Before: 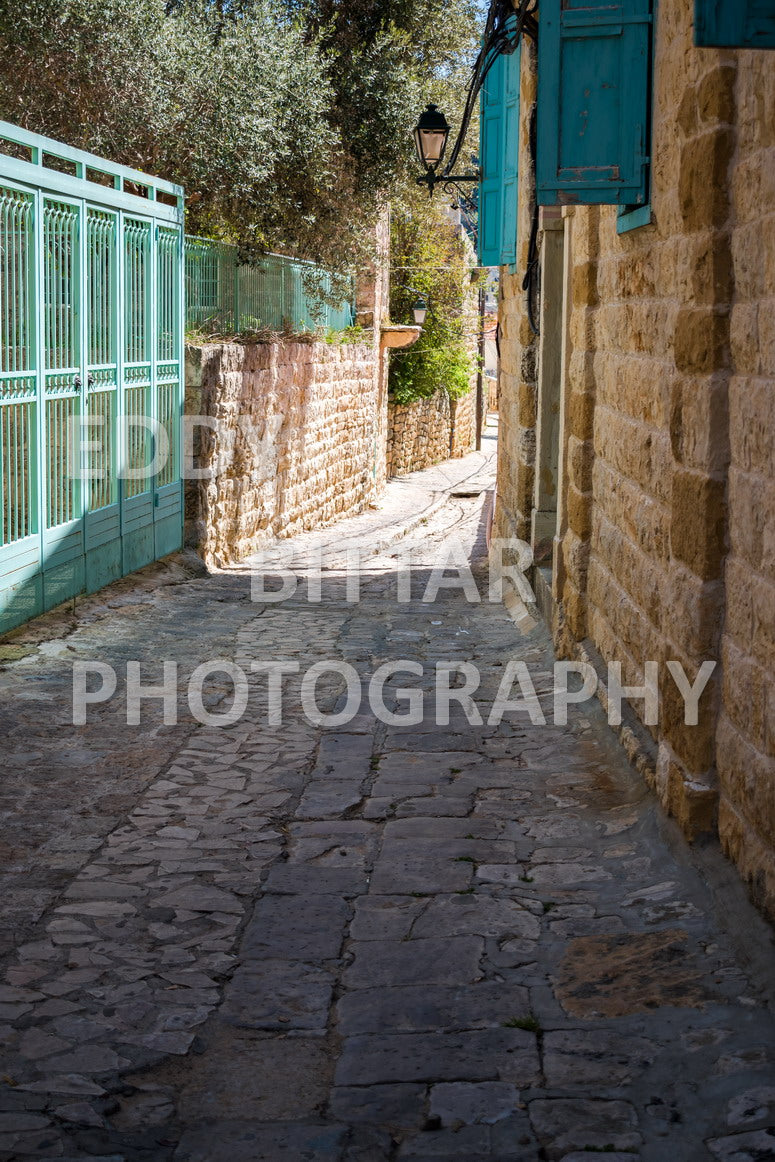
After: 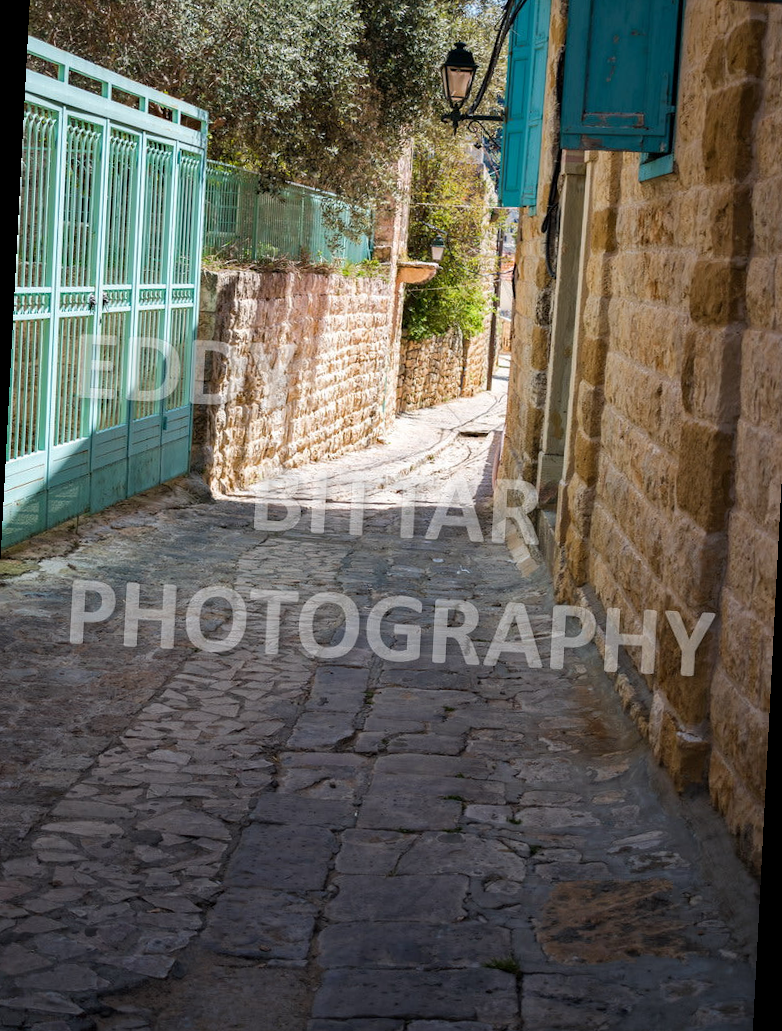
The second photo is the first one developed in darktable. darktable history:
rotate and perspective: rotation 3°, crop left 0.031, crop right 0.969, crop top 0.07, crop bottom 0.93
